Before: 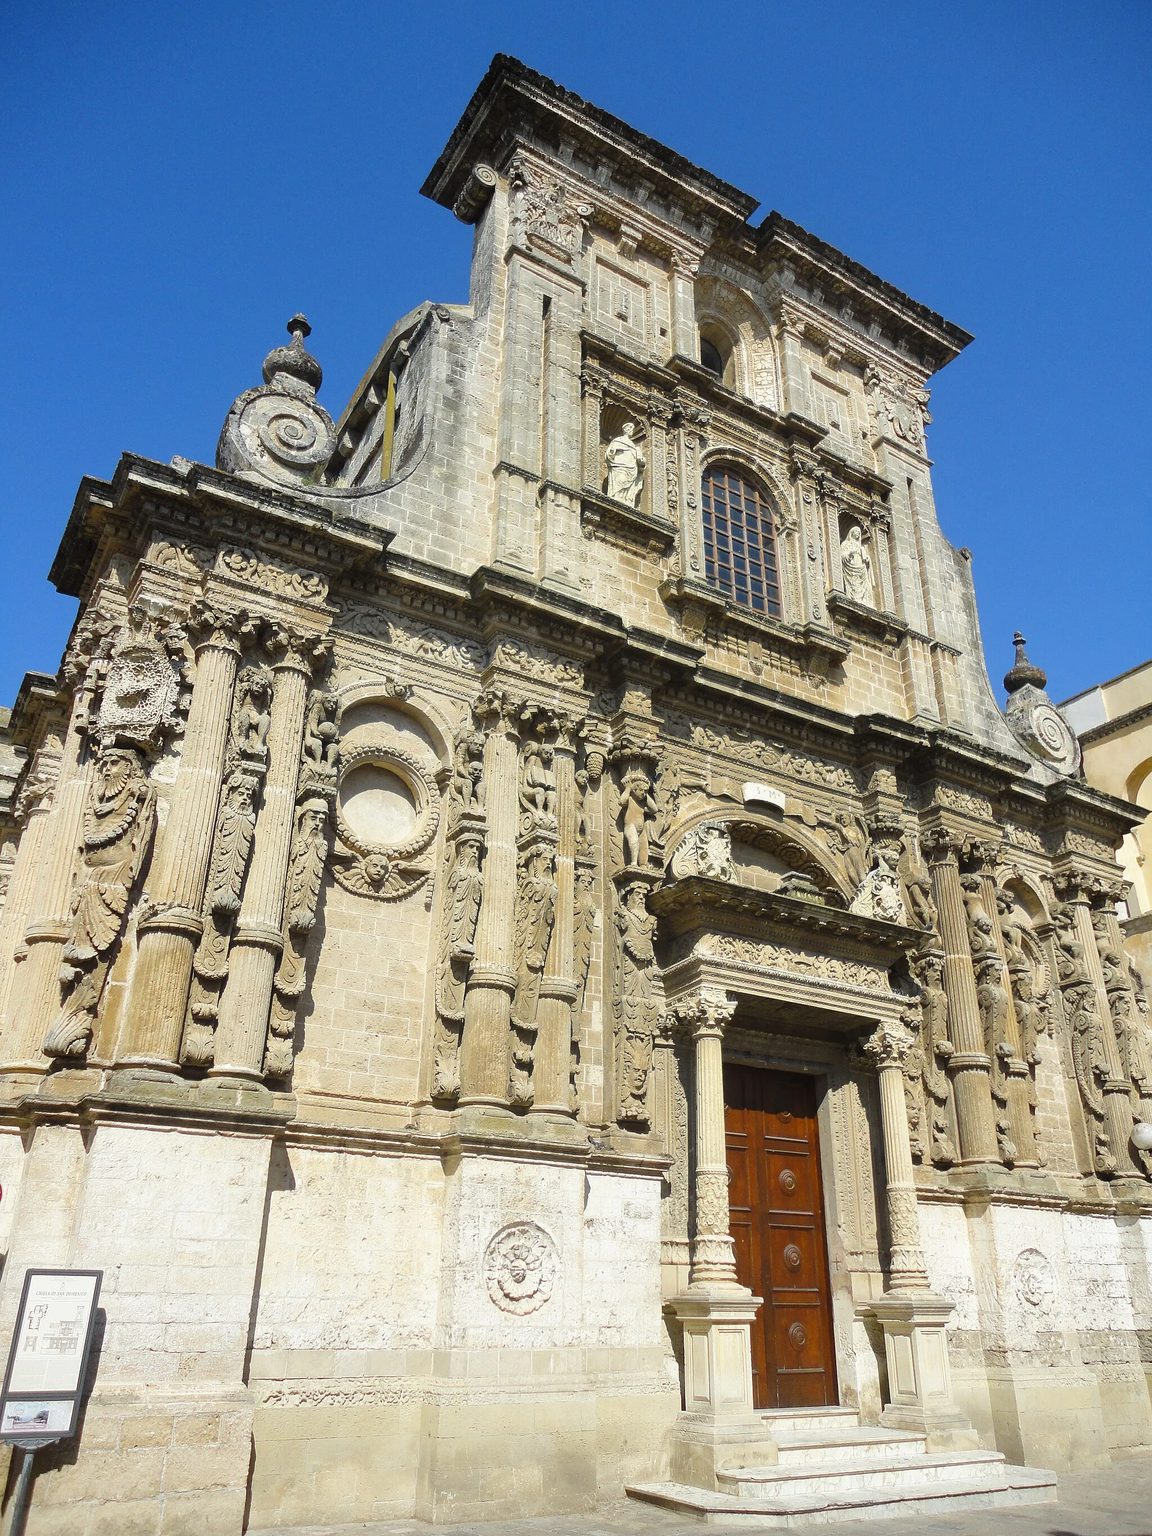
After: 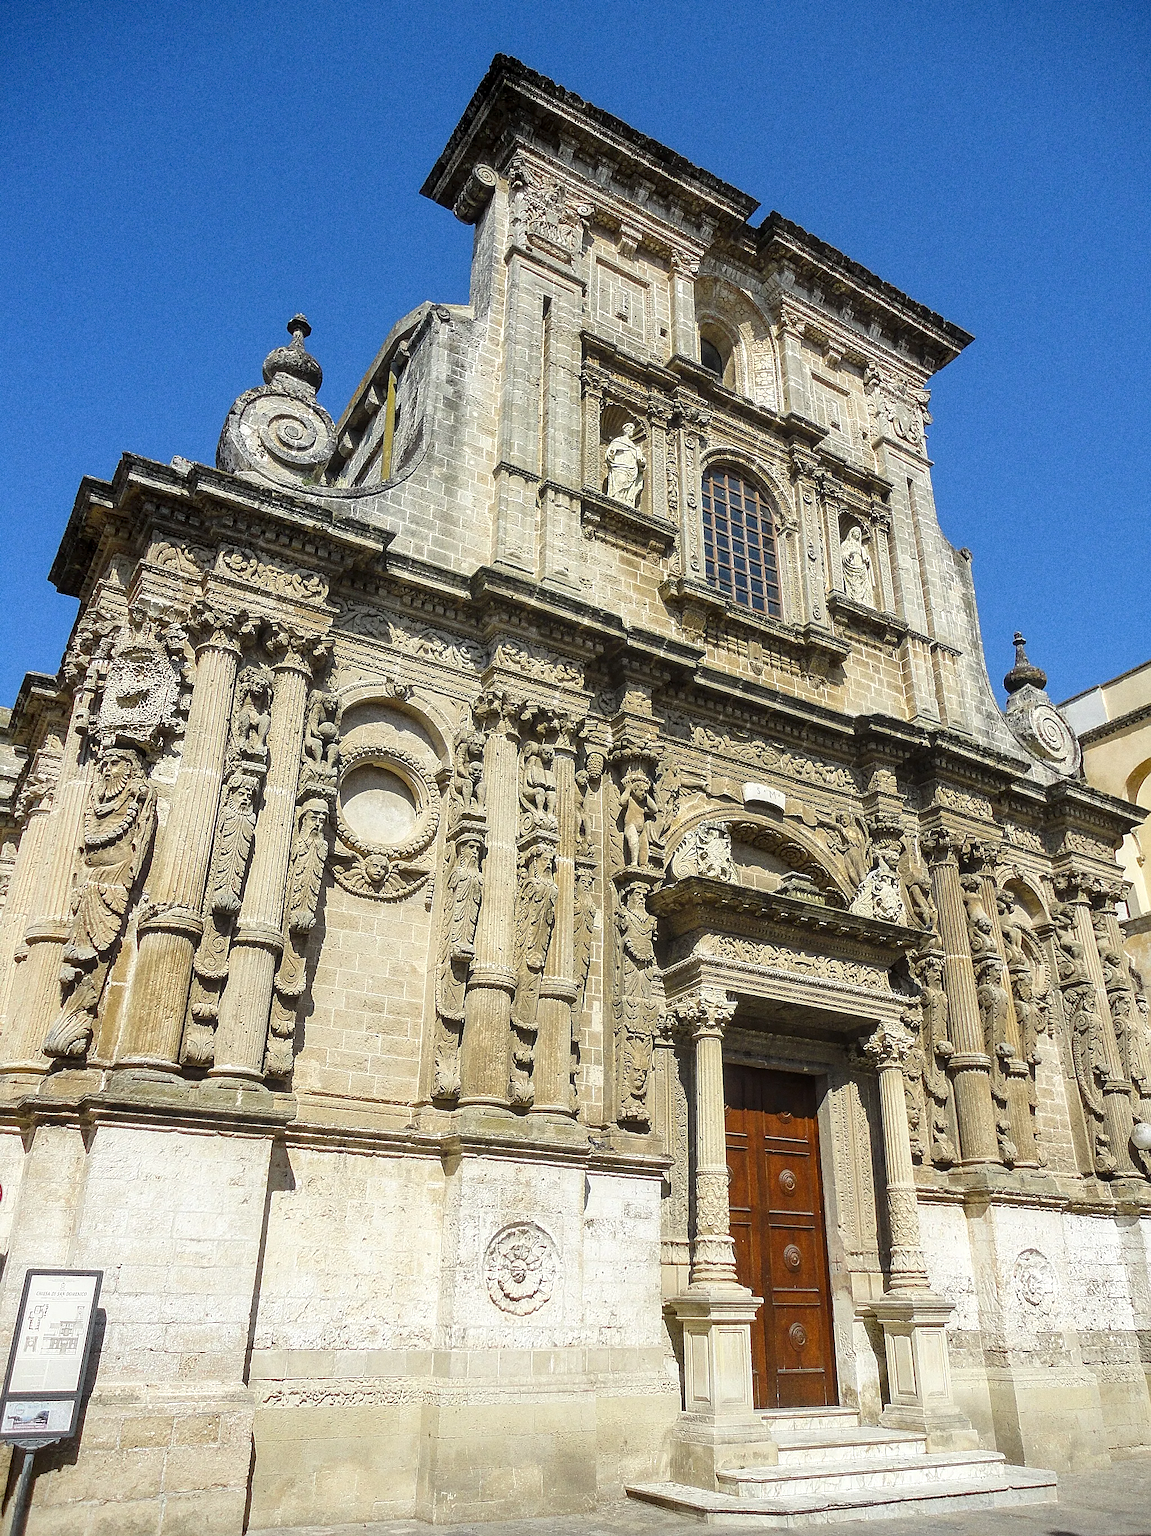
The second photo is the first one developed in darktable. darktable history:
sharpen: on, module defaults
grain: coarseness 0.09 ISO, strength 40%
local contrast: detail 130%
